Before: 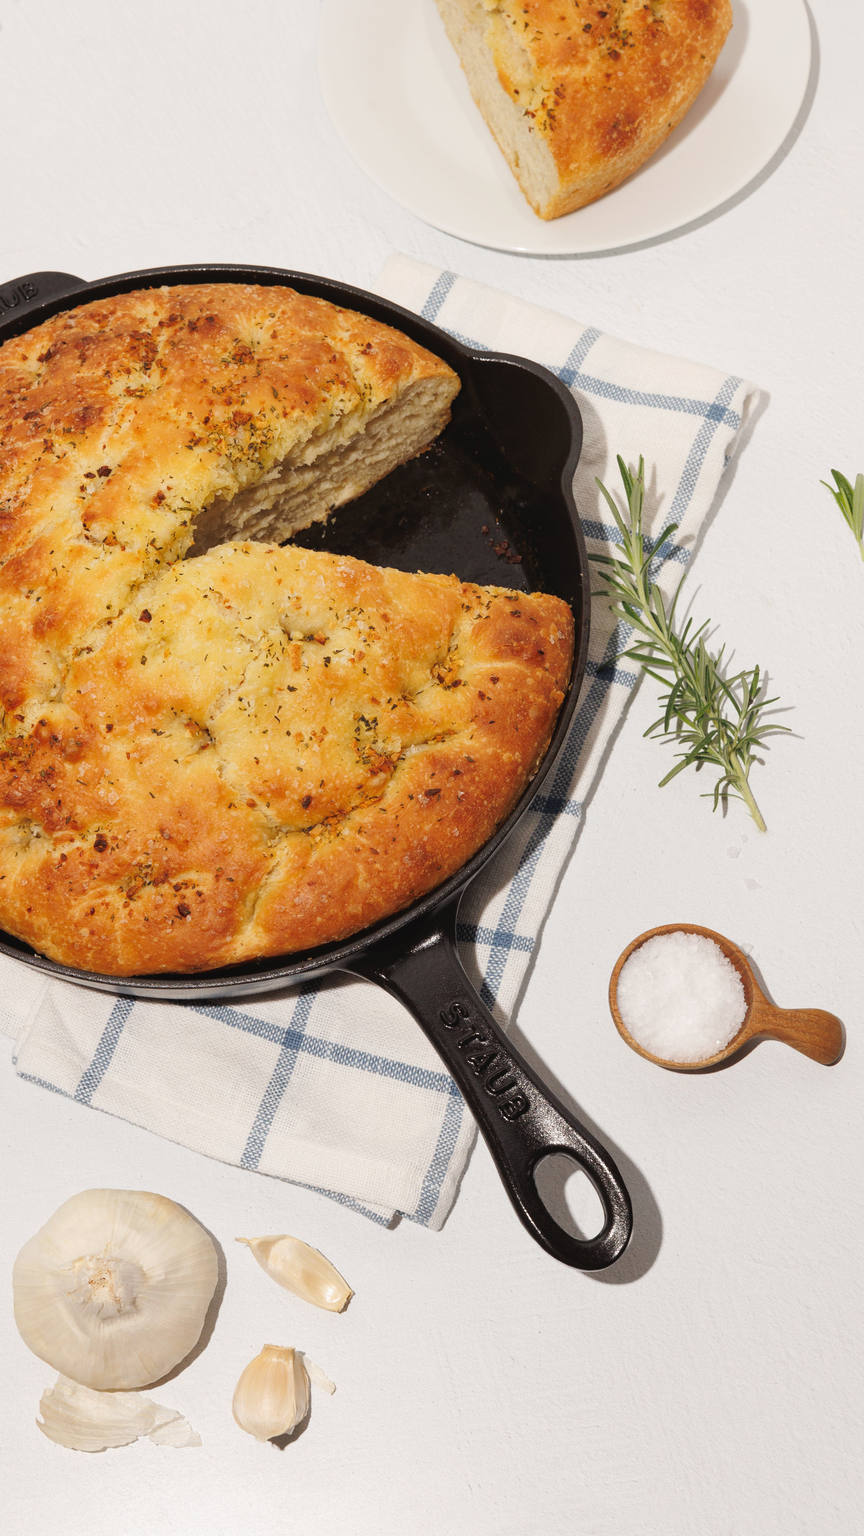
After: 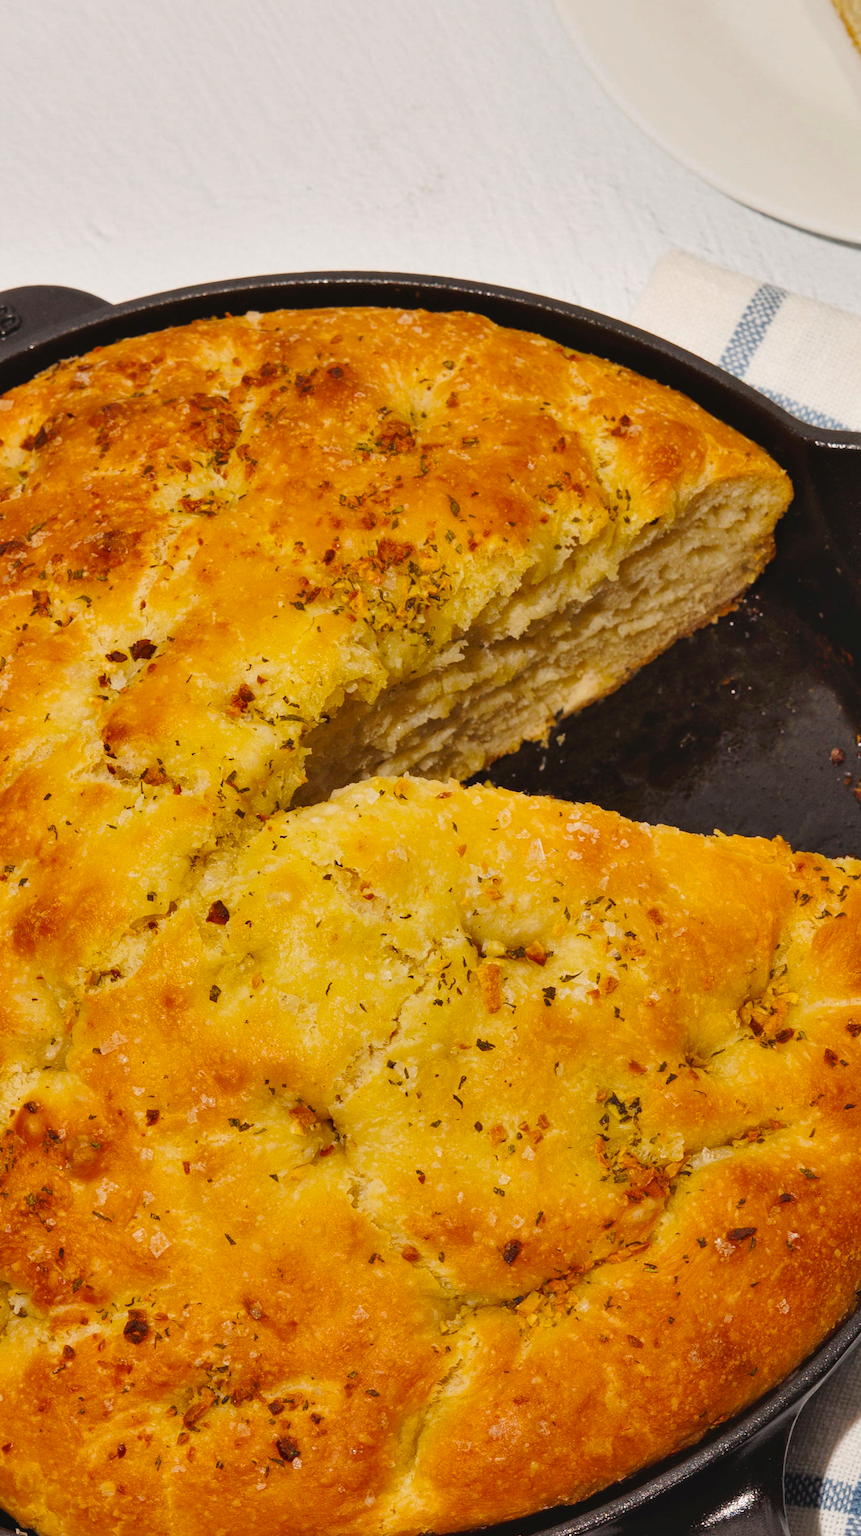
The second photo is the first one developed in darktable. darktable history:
crop and rotate: left 3.047%, top 7.509%, right 42.236%, bottom 37.598%
shadows and highlights: soften with gaussian
color balance rgb: perceptual saturation grading › global saturation 34.05%, global vibrance 5.56%
